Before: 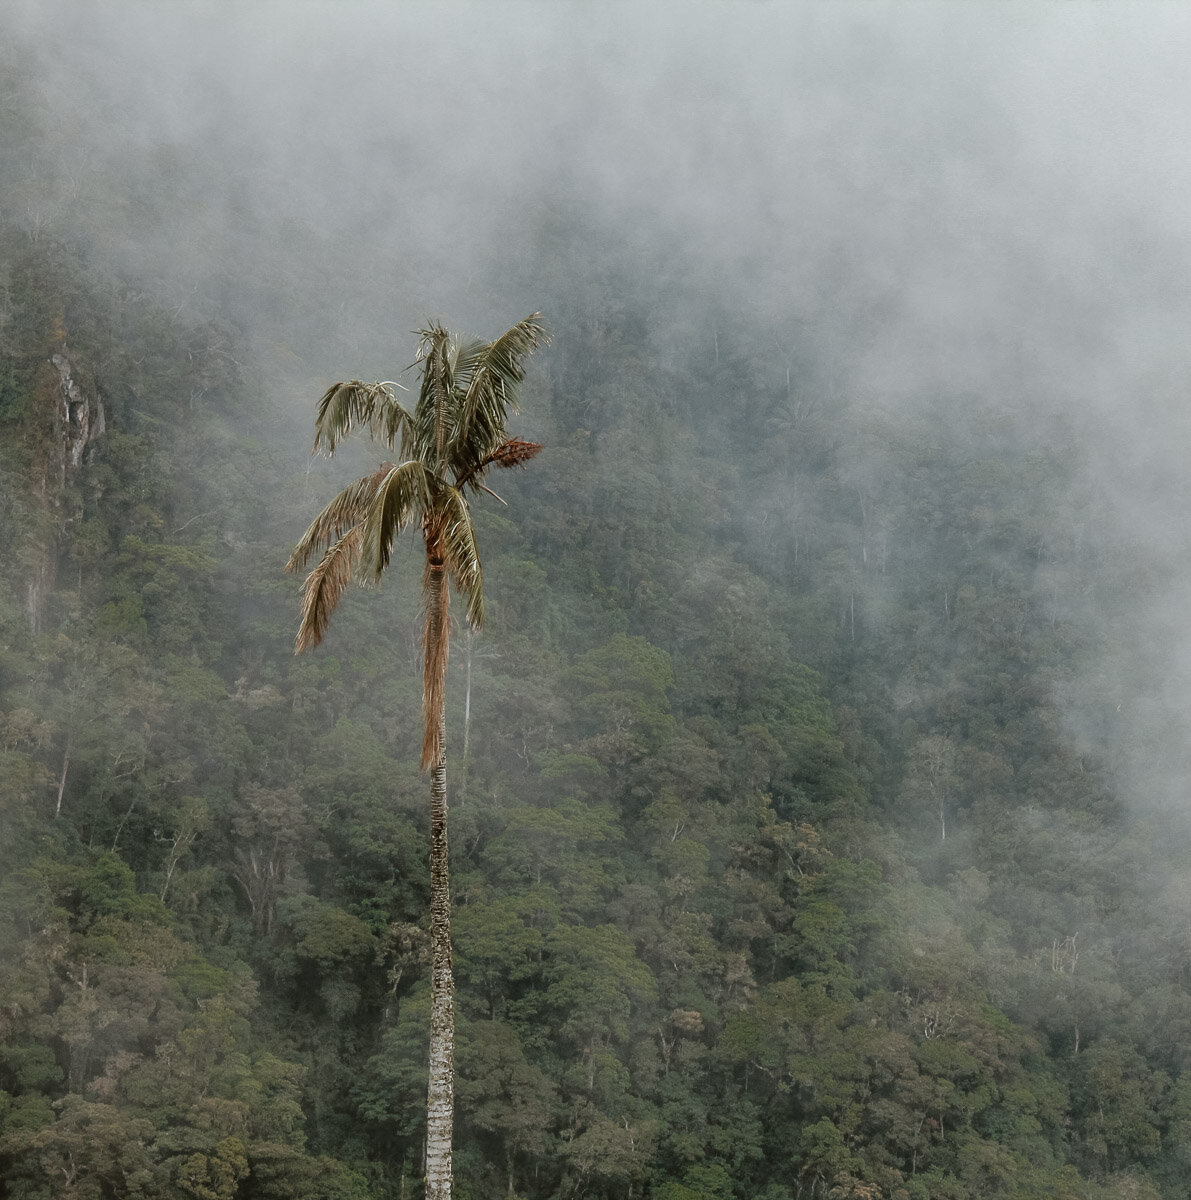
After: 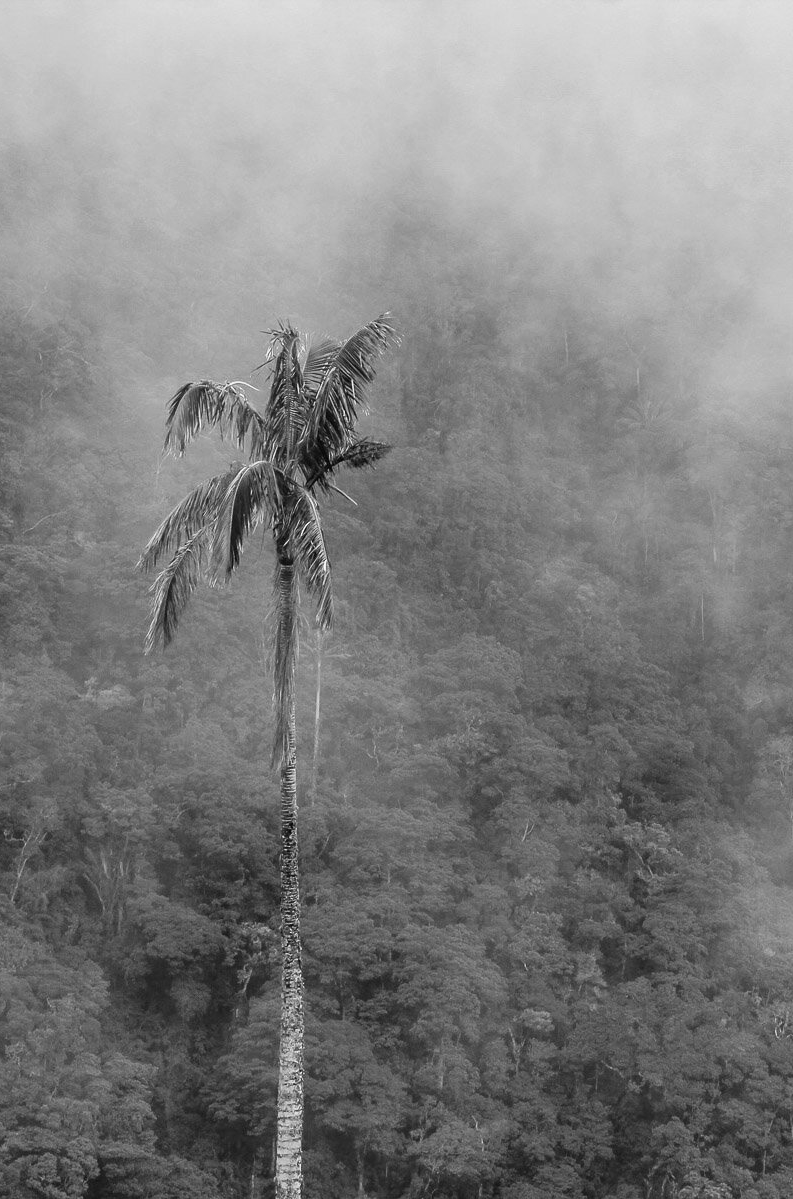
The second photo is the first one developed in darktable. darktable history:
crop and rotate: left 12.673%, right 20.66%
base curve: curves: ch0 [(0, 0) (0.688, 0.865) (1, 1)], preserve colors none
color zones: curves: ch0 [(0.002, 0.593) (0.143, 0.417) (0.285, 0.541) (0.455, 0.289) (0.608, 0.327) (0.727, 0.283) (0.869, 0.571) (1, 0.603)]; ch1 [(0, 0) (0.143, 0) (0.286, 0) (0.429, 0) (0.571, 0) (0.714, 0) (0.857, 0)]
